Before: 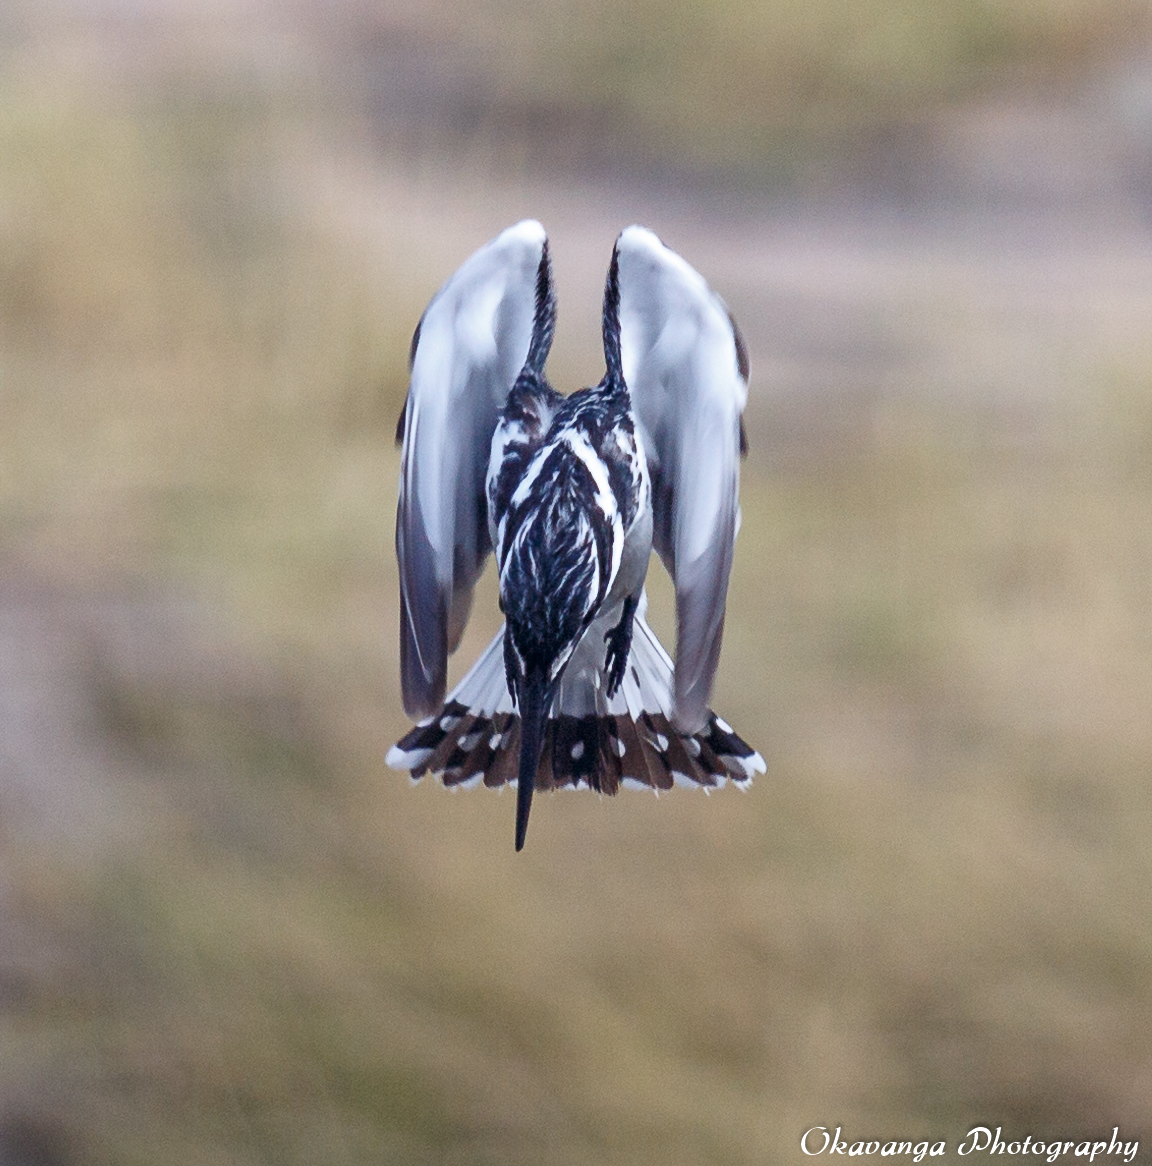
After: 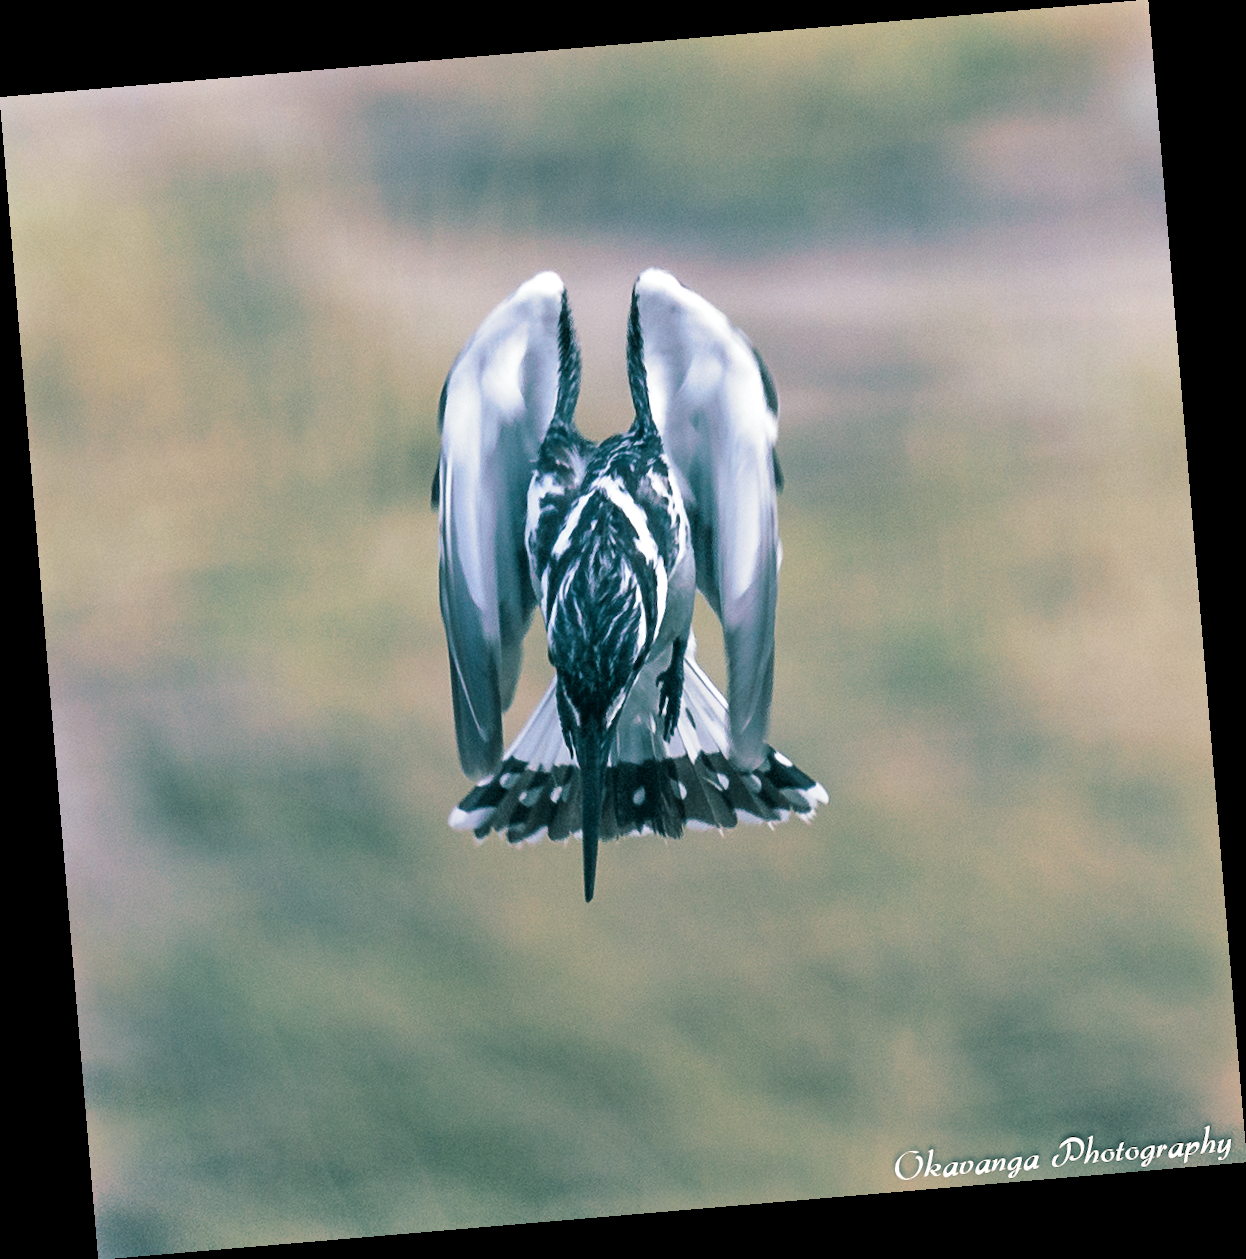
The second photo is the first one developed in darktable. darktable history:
exposure: exposure 0.127 EV, compensate highlight preservation false
split-toning: shadows › hue 186.43°, highlights › hue 49.29°, compress 30.29%
rotate and perspective: rotation -4.86°, automatic cropping off
shadows and highlights: highlights color adjustment 0%, soften with gaussian
